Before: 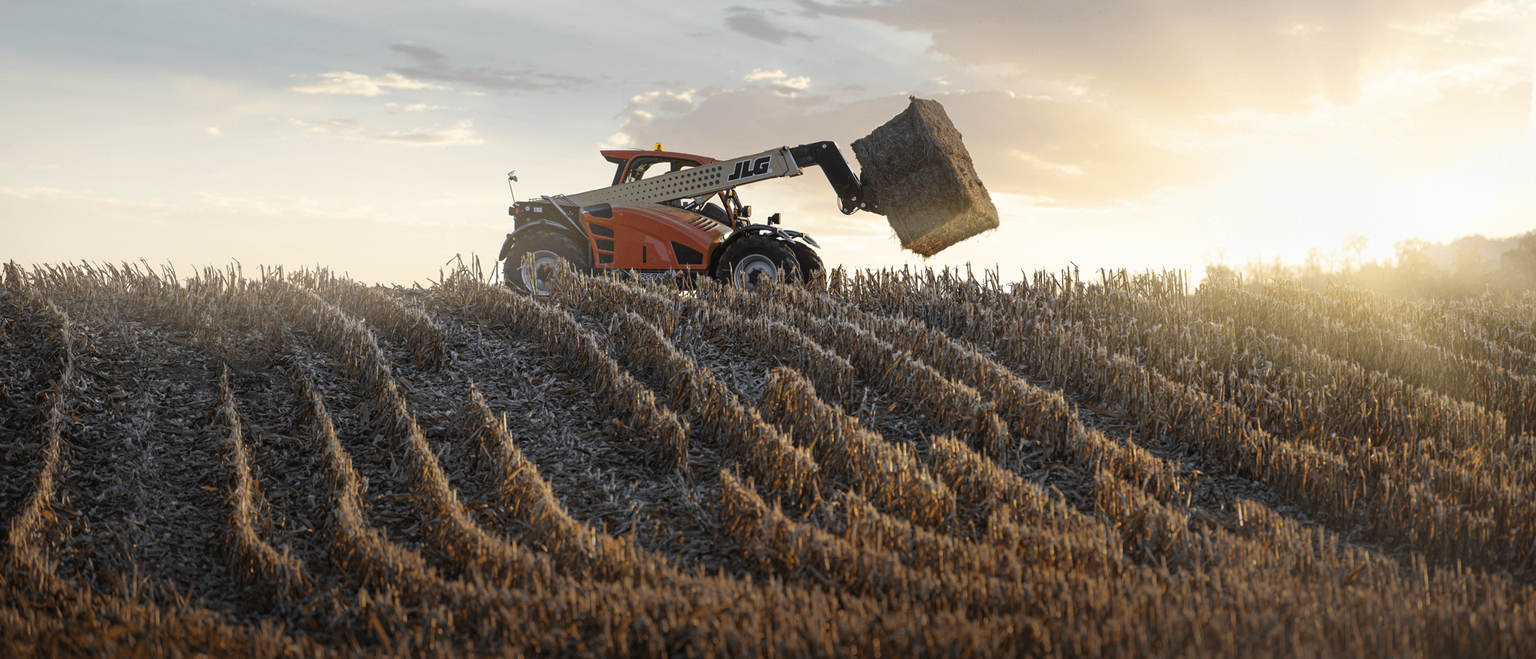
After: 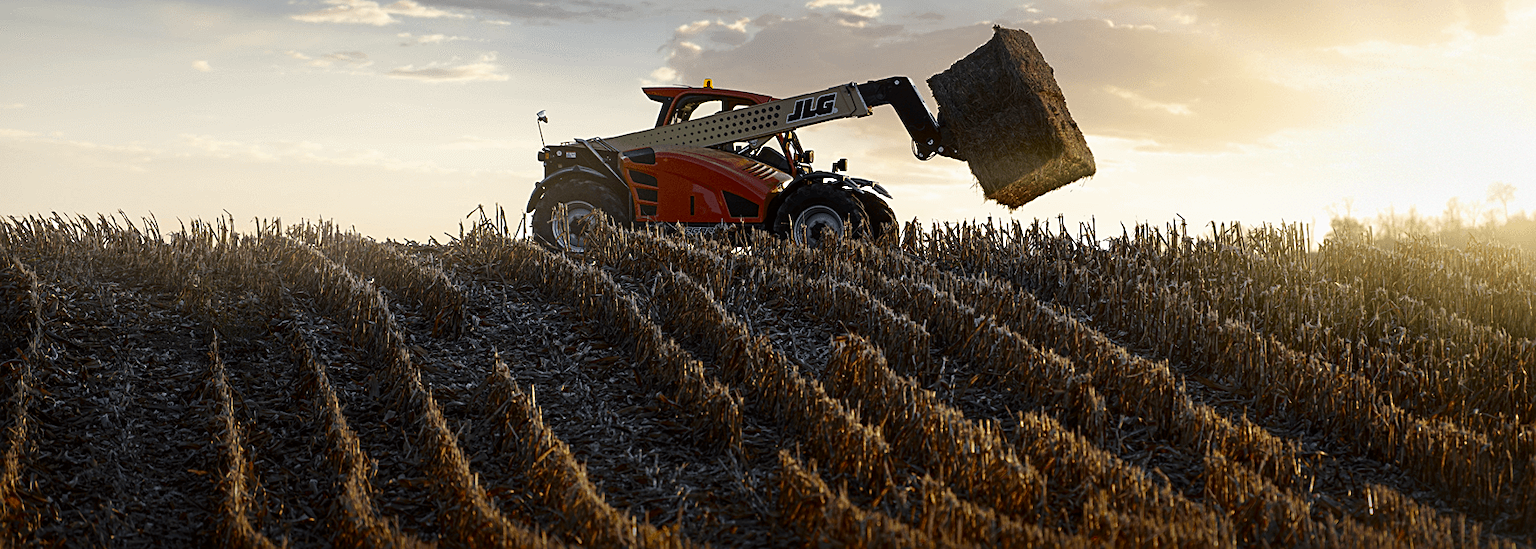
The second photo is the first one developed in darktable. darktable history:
crop and rotate: left 2.357%, top 11.289%, right 9.739%, bottom 15.332%
sharpen: on, module defaults
contrast brightness saturation: contrast 0.102, brightness -0.261, saturation 0.148
